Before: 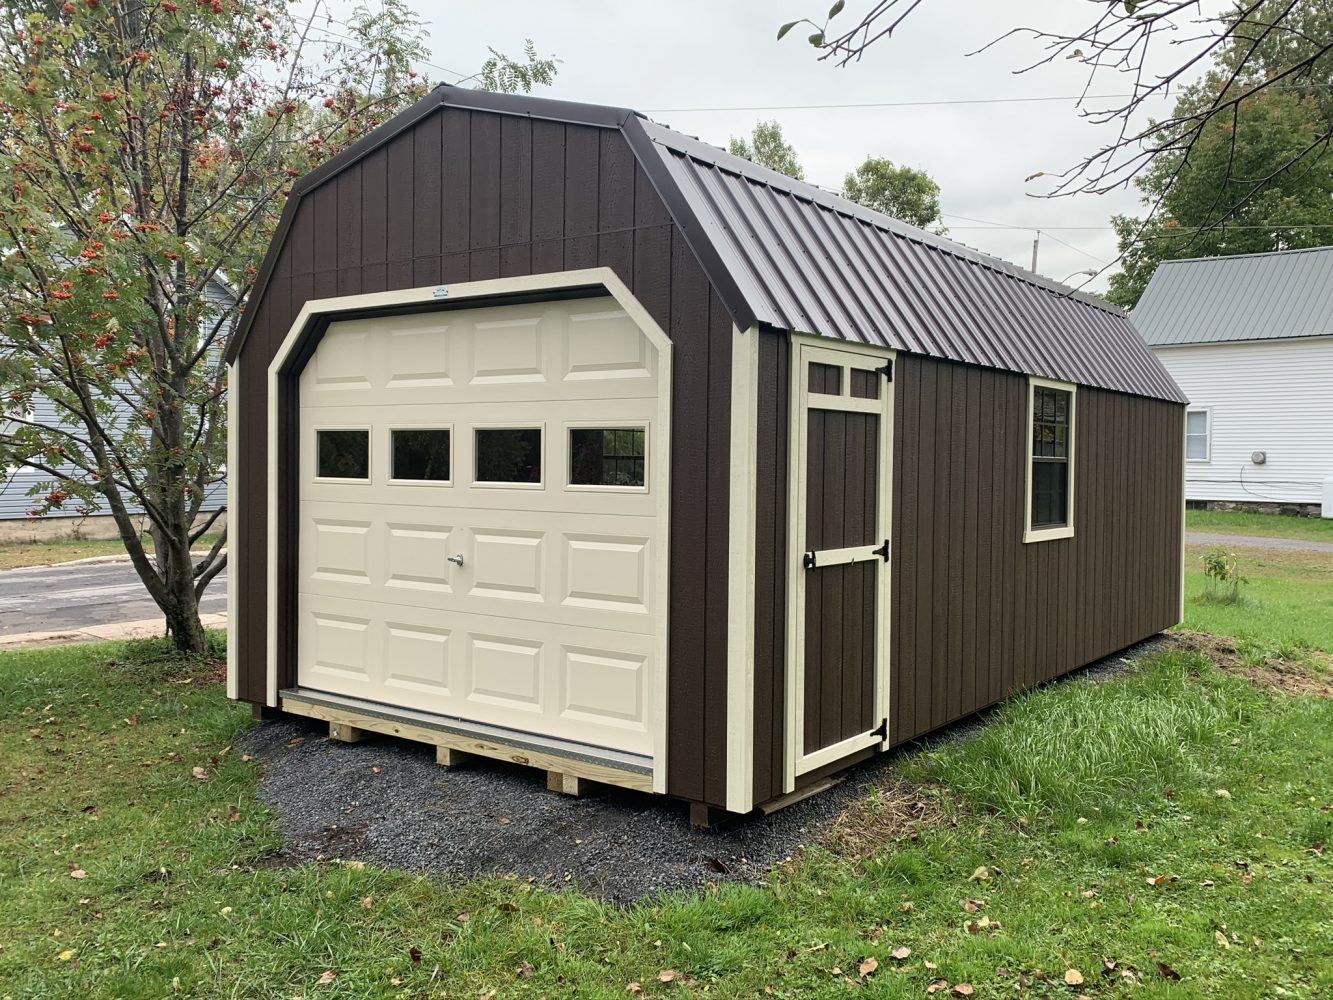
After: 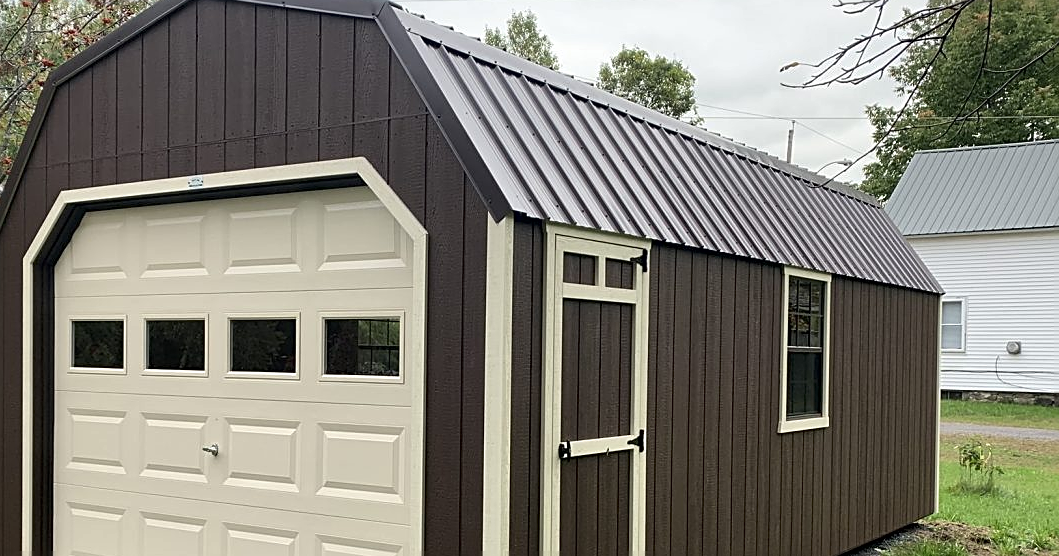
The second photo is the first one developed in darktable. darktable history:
sharpen: on, module defaults
crop: left 18.38%, top 11.092%, right 2.134%, bottom 33.217%
local contrast: mode bilateral grid, contrast 20, coarseness 50, detail 132%, midtone range 0.2
